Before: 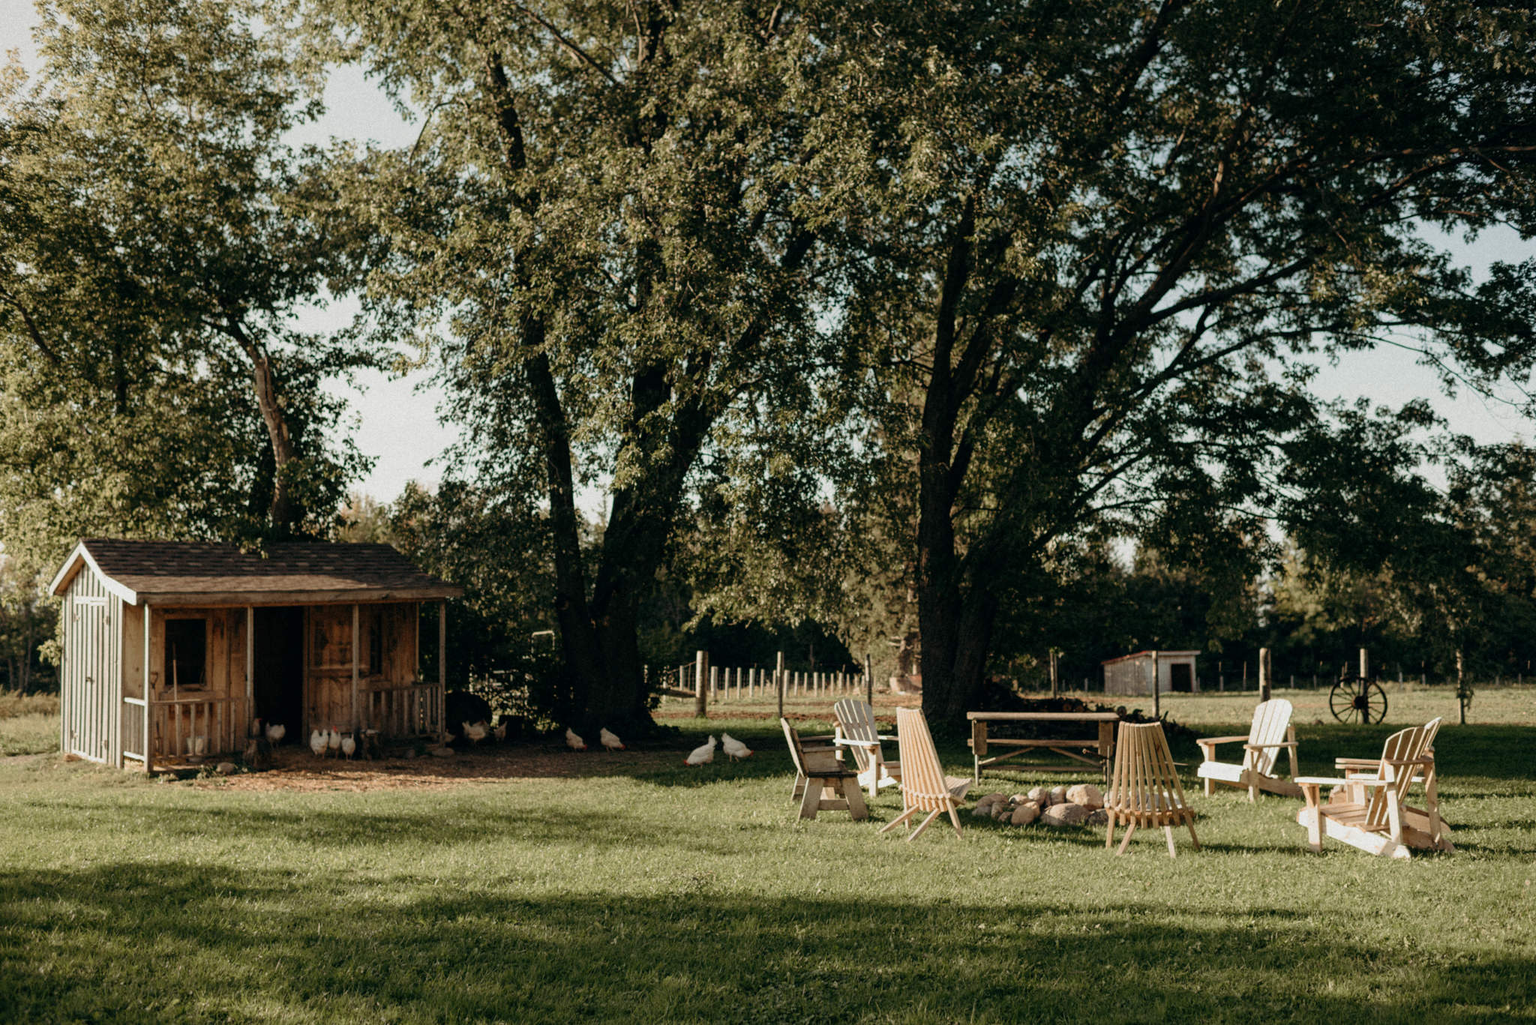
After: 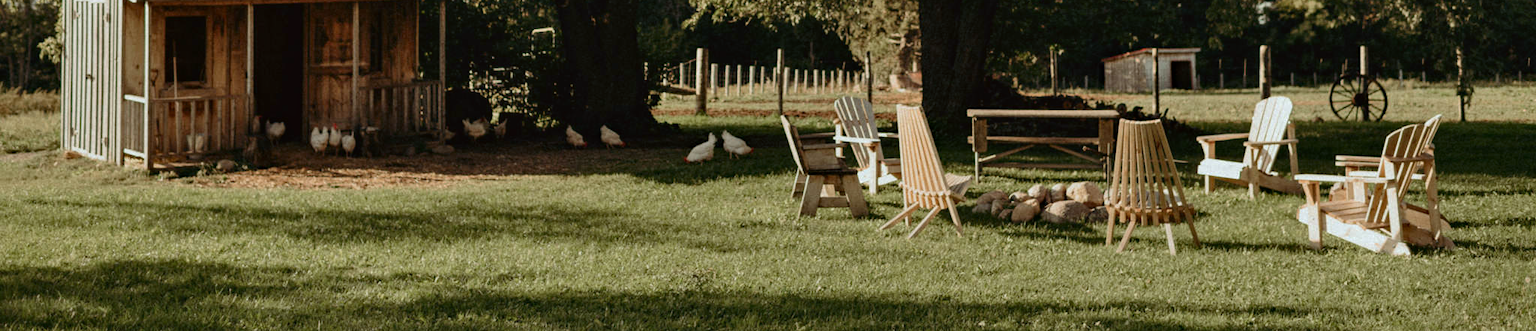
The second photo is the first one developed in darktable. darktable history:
contrast brightness saturation: brightness -0.095
exposure: black level correction -0.003, exposure 0.034 EV, compensate highlight preservation false
haze removal: compatibility mode true, adaptive false
crop and rotate: top 58.855%, bottom 8.788%
shadows and highlights: shadows 43.81, white point adjustment -1.54, soften with gaussian
color correction: highlights a* -2.94, highlights b* -2.02, shadows a* 2.06, shadows b* 2.71
